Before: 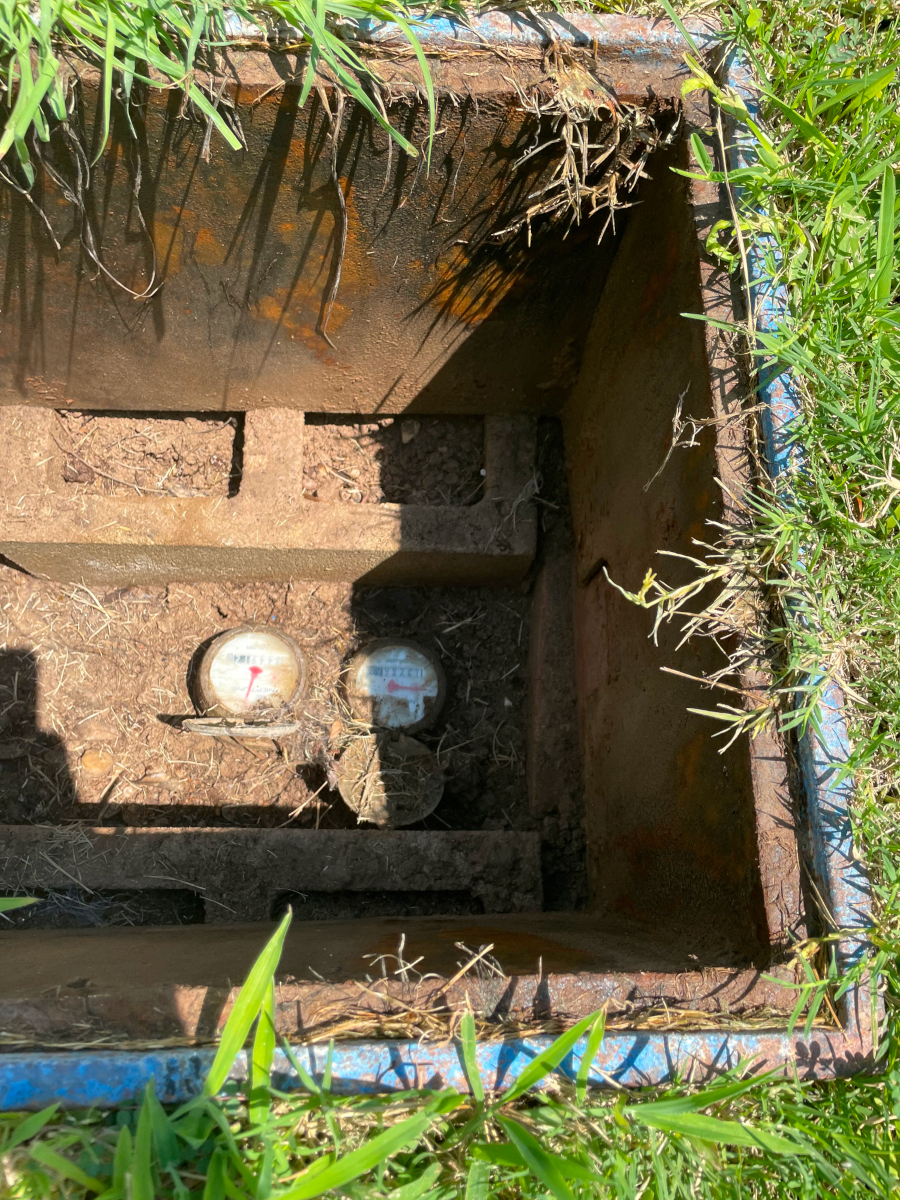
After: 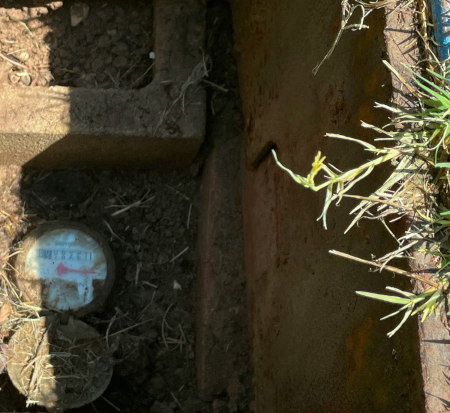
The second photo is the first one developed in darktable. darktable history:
crop: left 36.799%, top 34.801%, right 13.098%, bottom 30.724%
color correction: highlights a* -6.4, highlights b* 0.403
